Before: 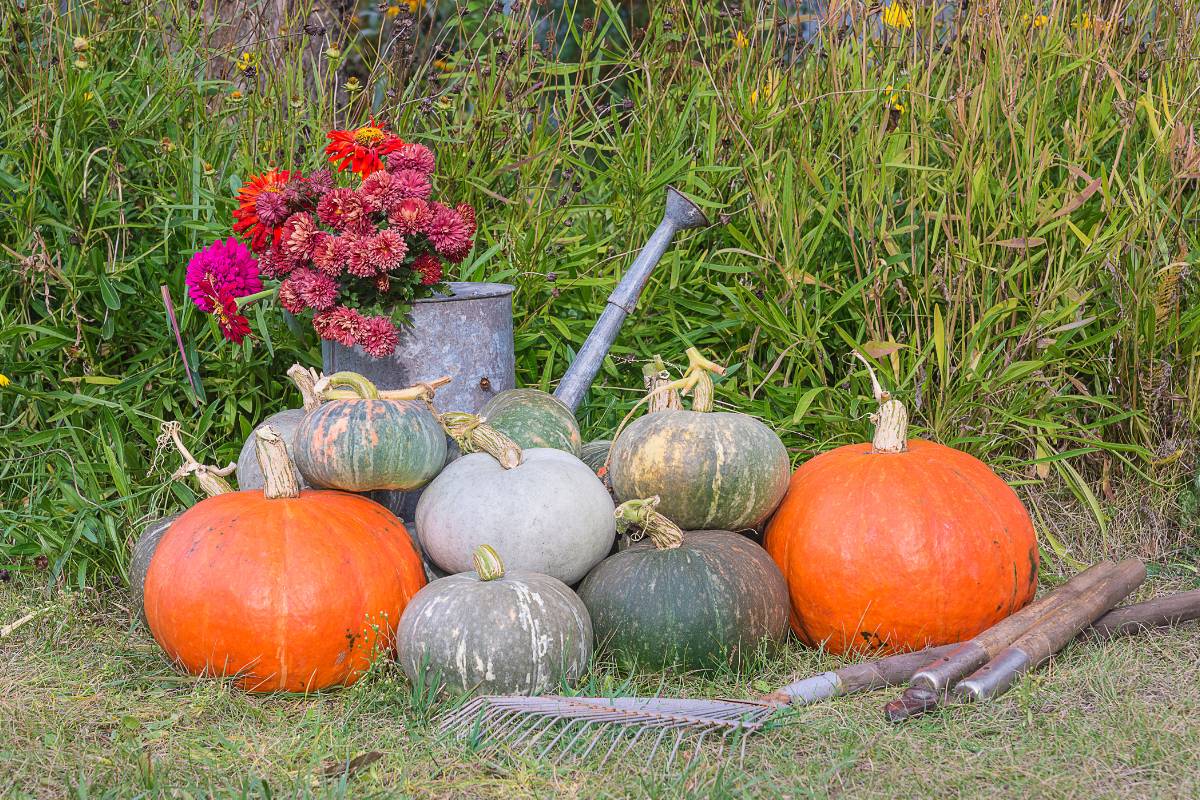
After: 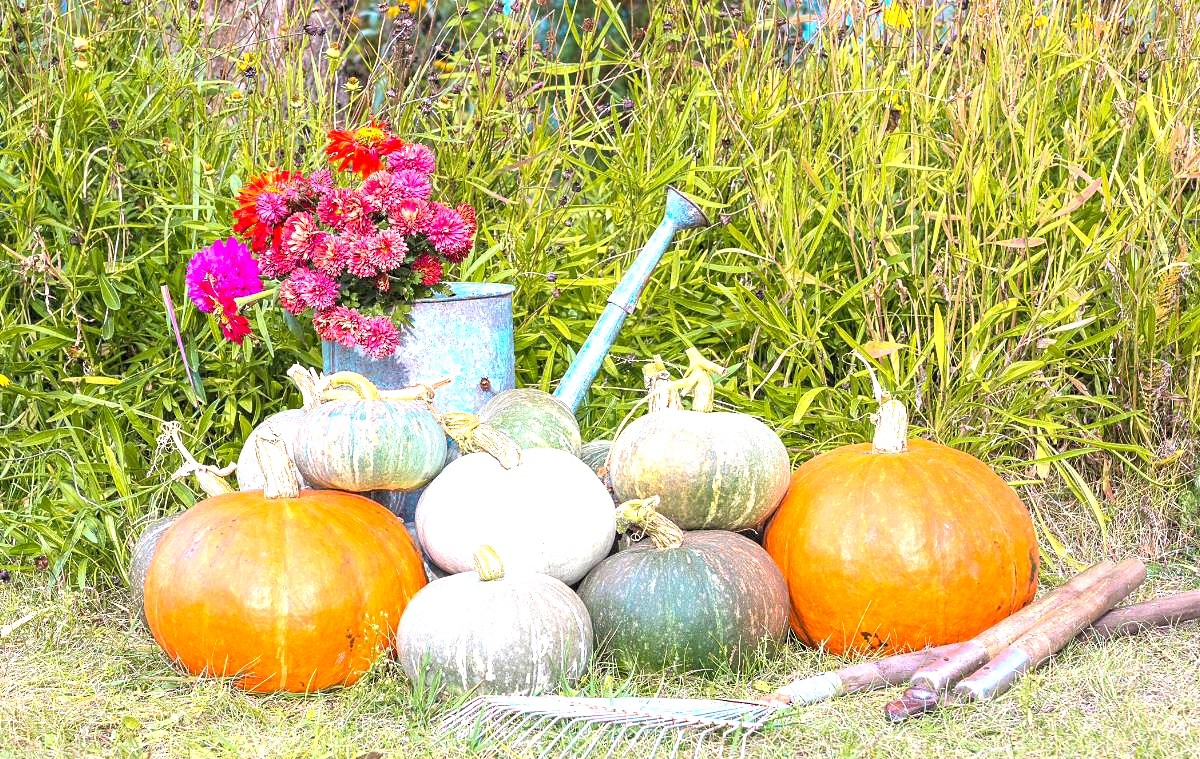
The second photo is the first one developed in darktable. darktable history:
color zones: curves: ch0 [(0.254, 0.492) (0.724, 0.62)]; ch1 [(0.25, 0.528) (0.719, 0.796)]; ch2 [(0, 0.472) (0.25, 0.5) (0.73, 0.184)]
crop and rotate: top 0%, bottom 5.097%
exposure: black level correction 0, exposure 1.1 EV, compensate exposure bias true, compensate highlight preservation false
rgb levels: levels [[0.01, 0.419, 0.839], [0, 0.5, 1], [0, 0.5, 1]]
